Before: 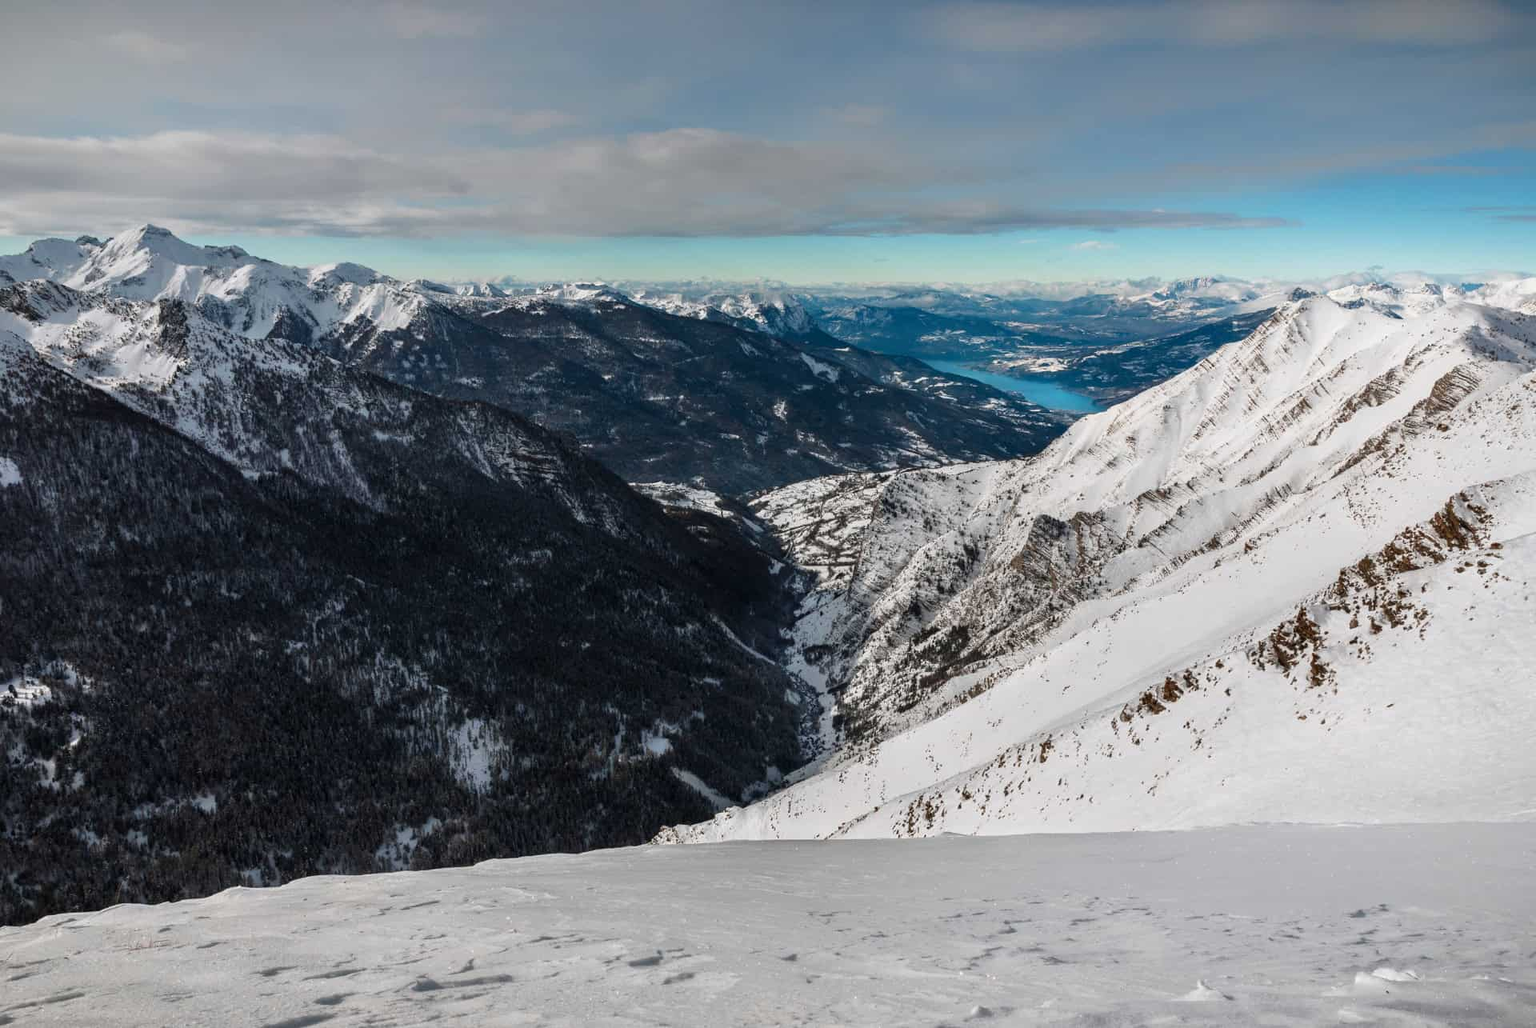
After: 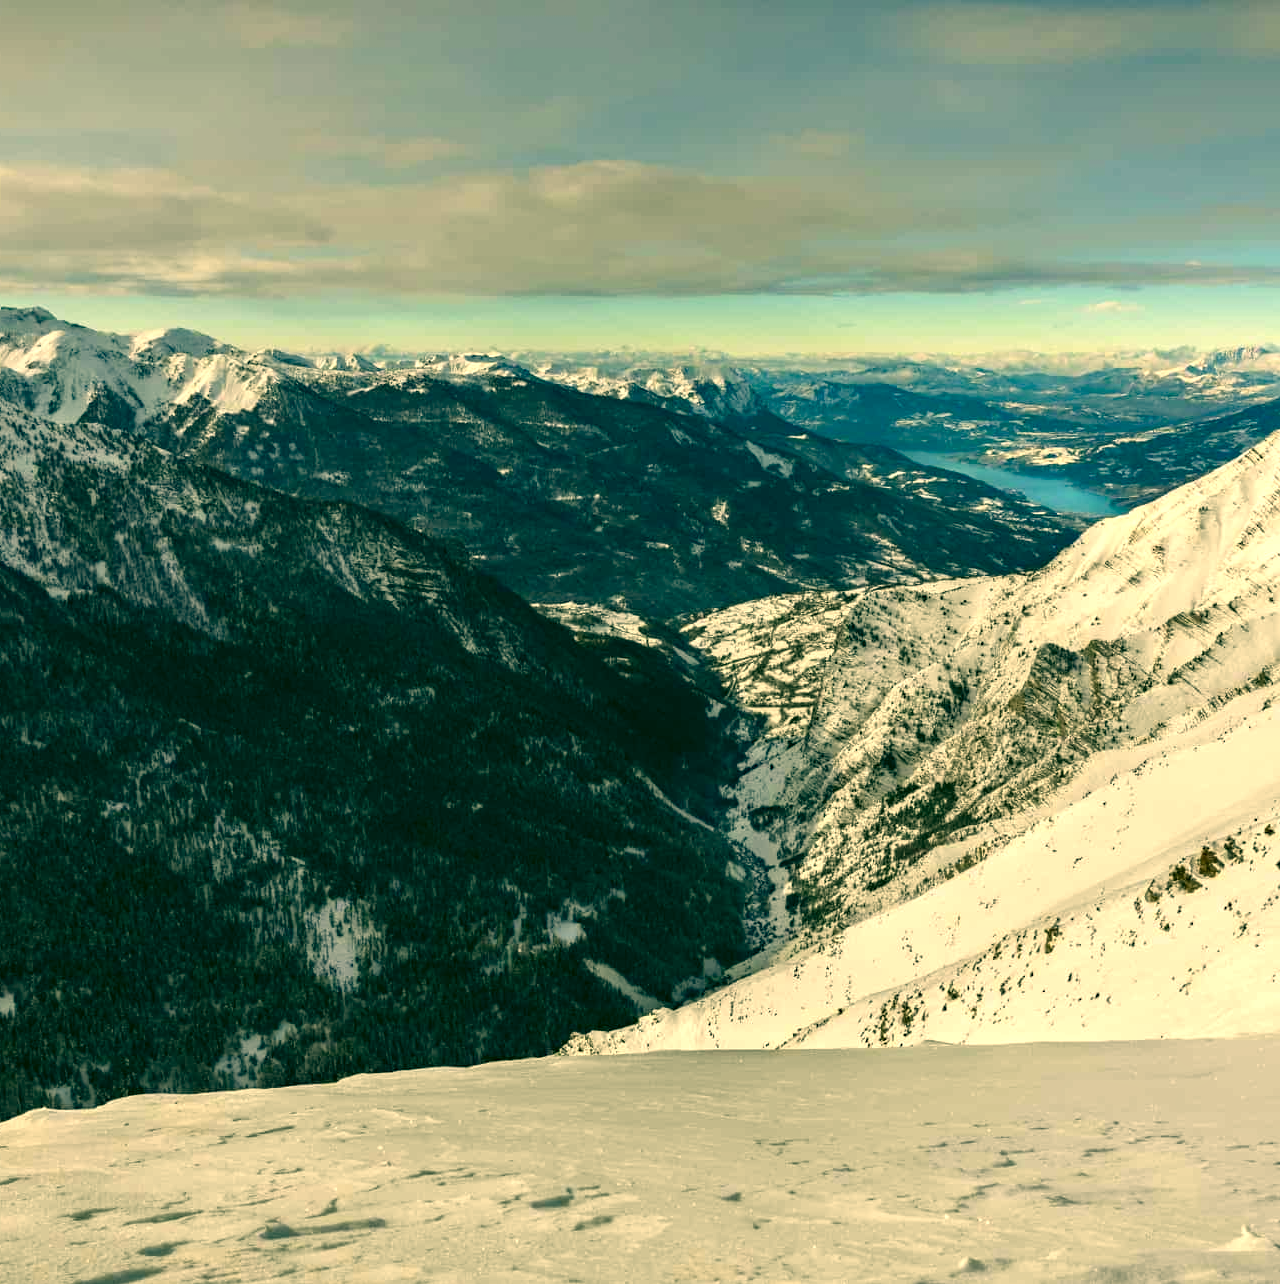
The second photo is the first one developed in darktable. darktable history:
exposure: black level correction 0, exposure 0.498 EV, compensate highlight preservation false
crop and rotate: left 13.331%, right 20.001%
color correction: highlights a* 5.7, highlights b* 32.88, shadows a* -26.4, shadows b* 3.89
haze removal: compatibility mode true
